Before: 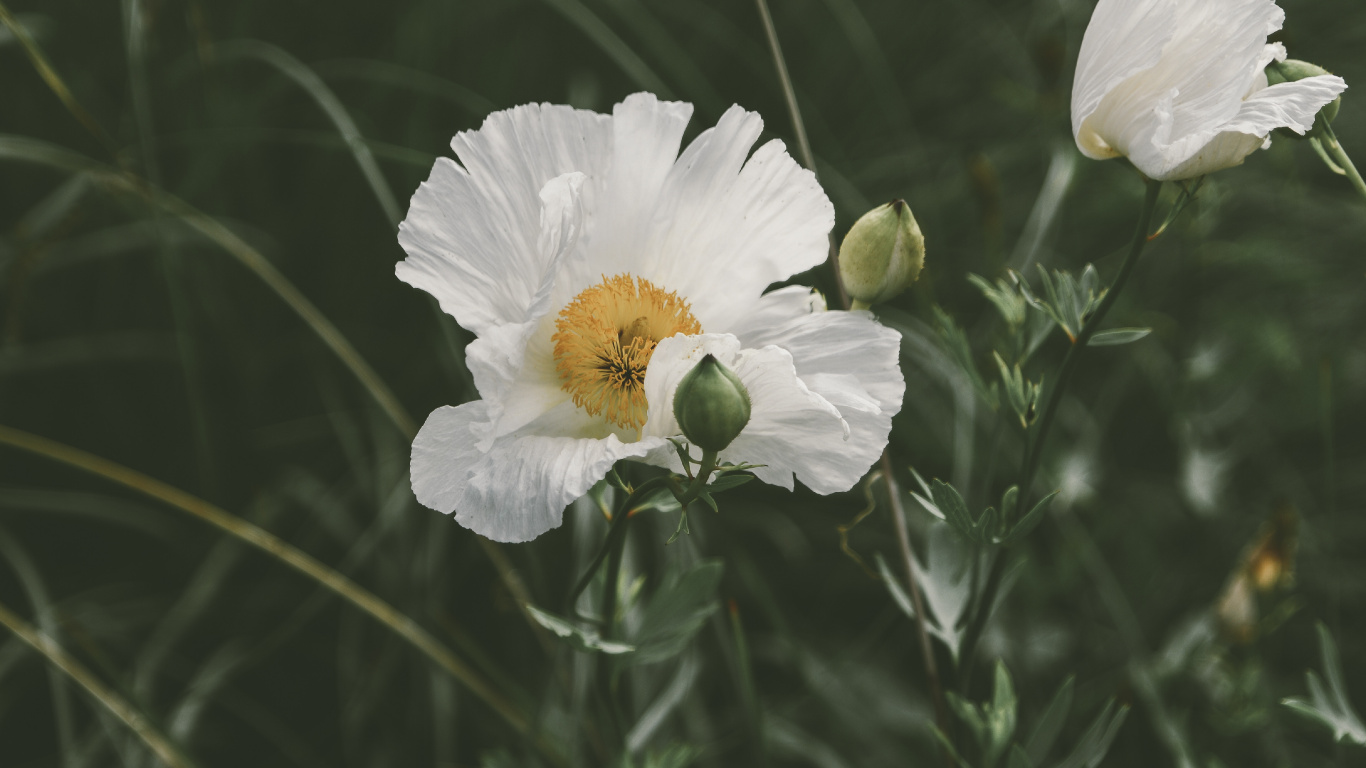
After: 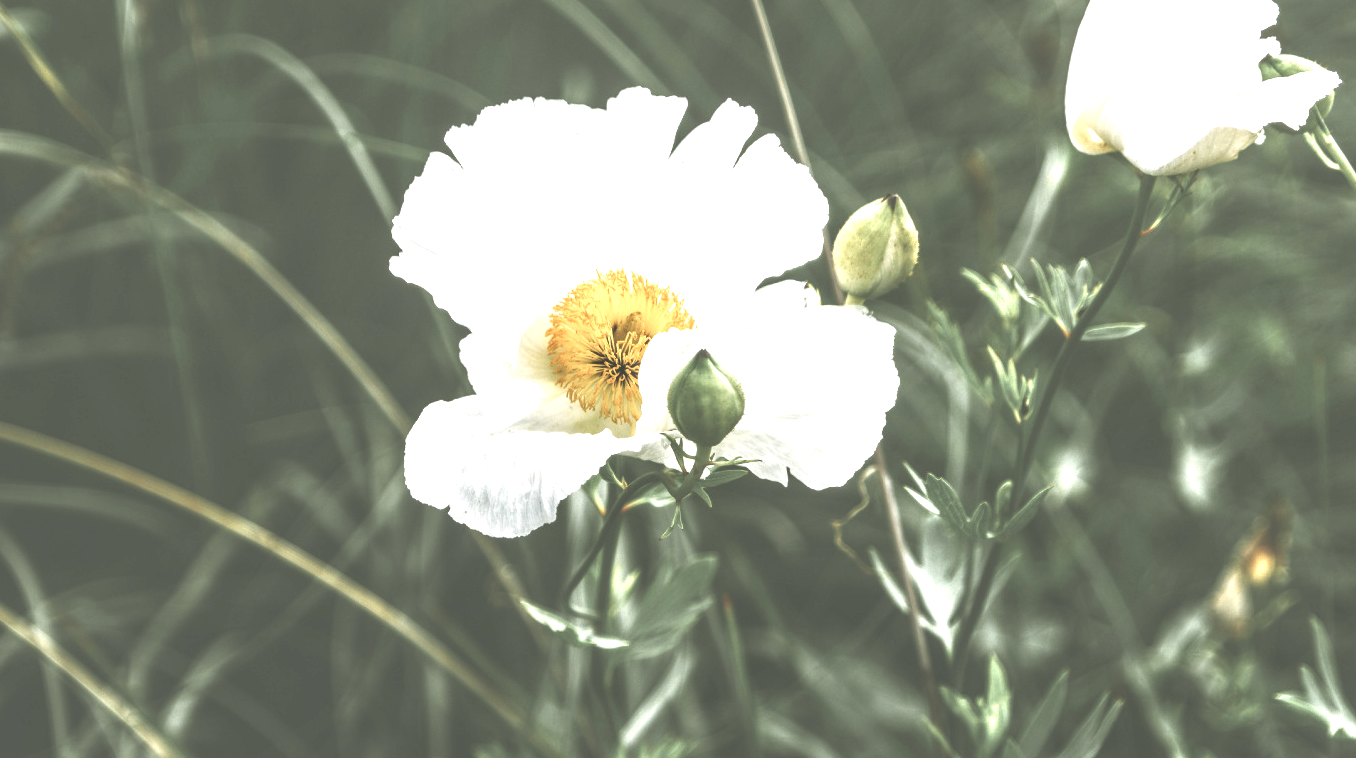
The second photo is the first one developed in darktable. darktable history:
local contrast: highlights 60%, shadows 60%, detail 160%
crop: left 0.484%, top 0.751%, right 0.242%, bottom 0.43%
exposure: black level correction -0.024, exposure 1.395 EV, compensate exposure bias true, compensate highlight preservation false
